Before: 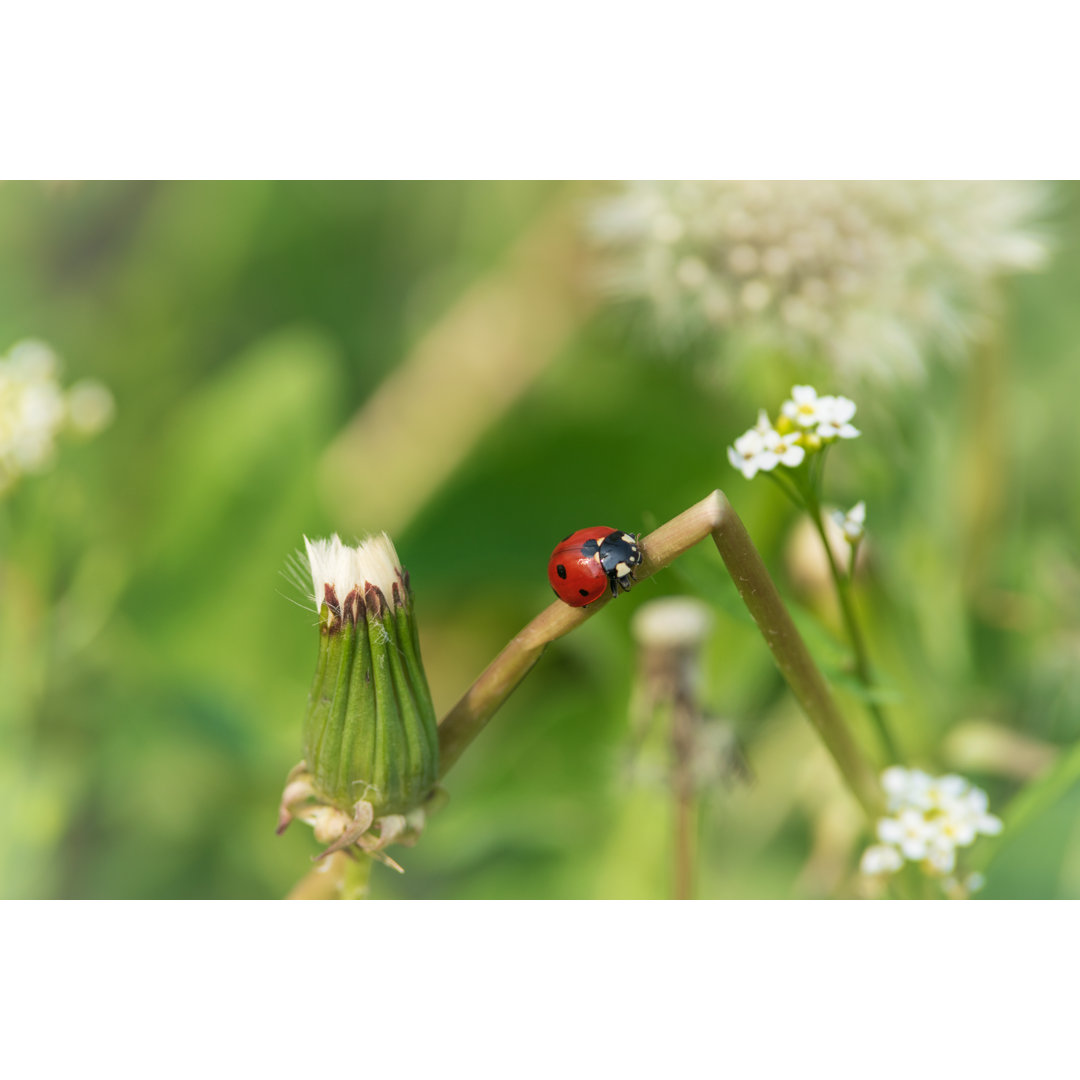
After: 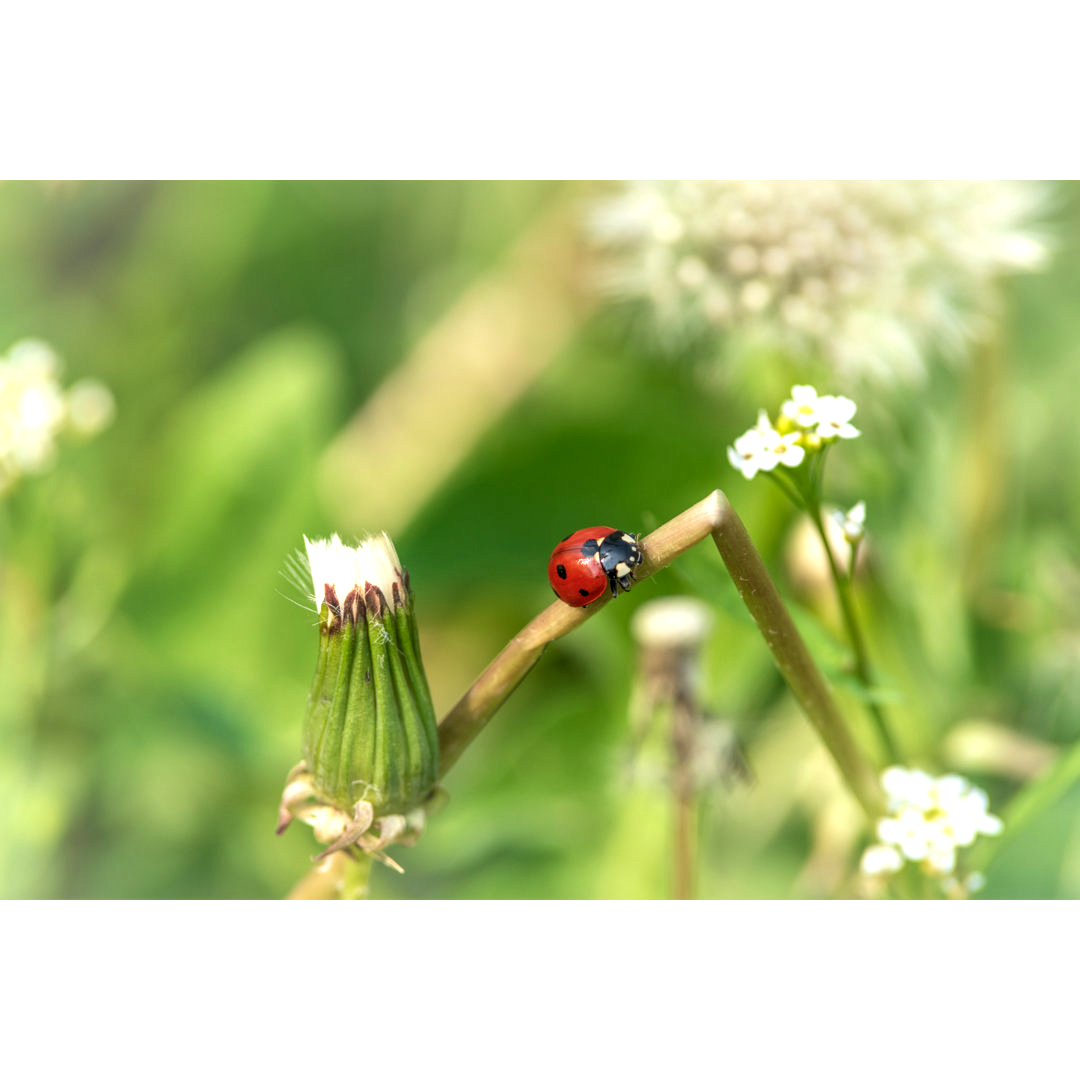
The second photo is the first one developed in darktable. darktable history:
local contrast: detail 130%
exposure: black level correction 0.001, exposure 0.499 EV, compensate highlight preservation false
